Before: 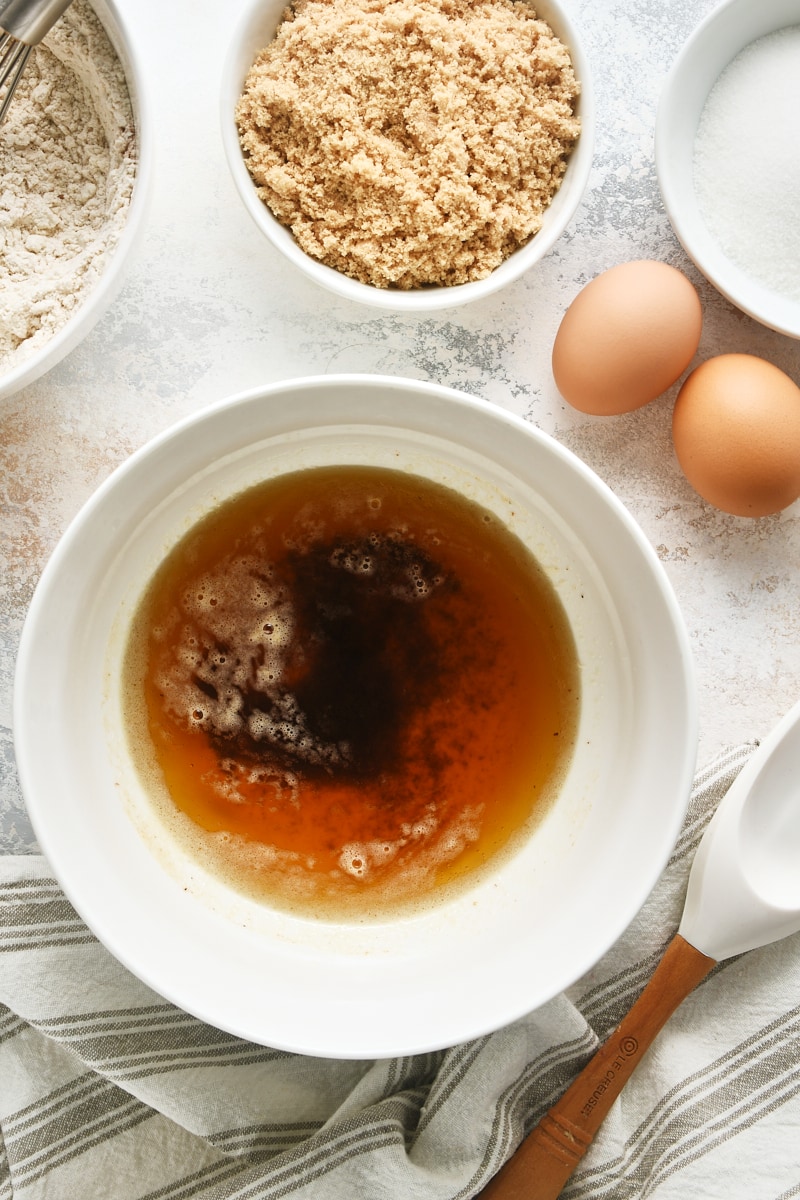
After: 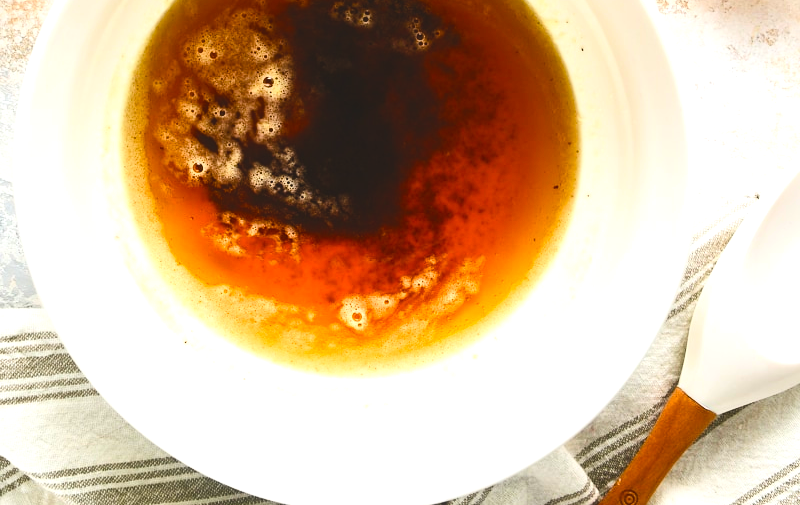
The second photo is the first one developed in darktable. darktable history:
tone equalizer: -8 EV -0.713 EV, -7 EV -0.698 EV, -6 EV -0.62 EV, -5 EV -0.424 EV, -3 EV 0.372 EV, -2 EV 0.6 EV, -1 EV 0.69 EV, +0 EV 0.754 EV, edges refinement/feathering 500, mask exposure compensation -1.57 EV, preserve details no
color balance rgb: global offset › luminance 0.748%, perceptual saturation grading › global saturation 27.605%, perceptual saturation grading › highlights -24.931%, perceptual saturation grading › shadows 24.973%, global vibrance 20%
contrast brightness saturation: contrast 0.197, brightness 0.168, saturation 0.222
crop: top 45.633%, bottom 12.23%
